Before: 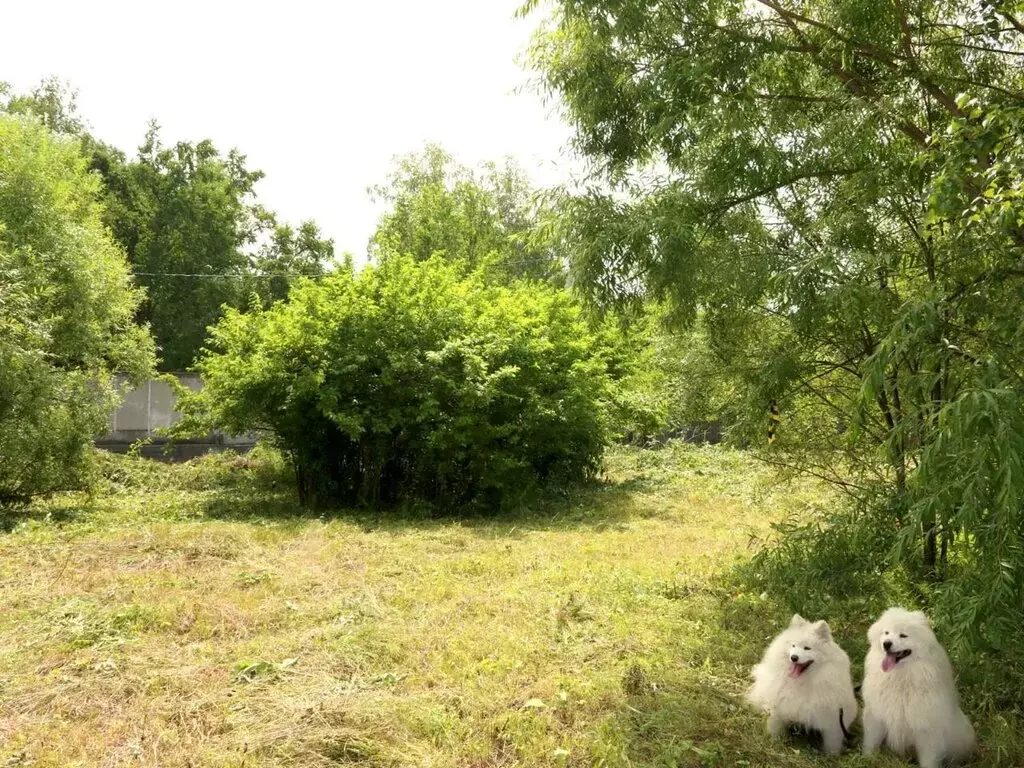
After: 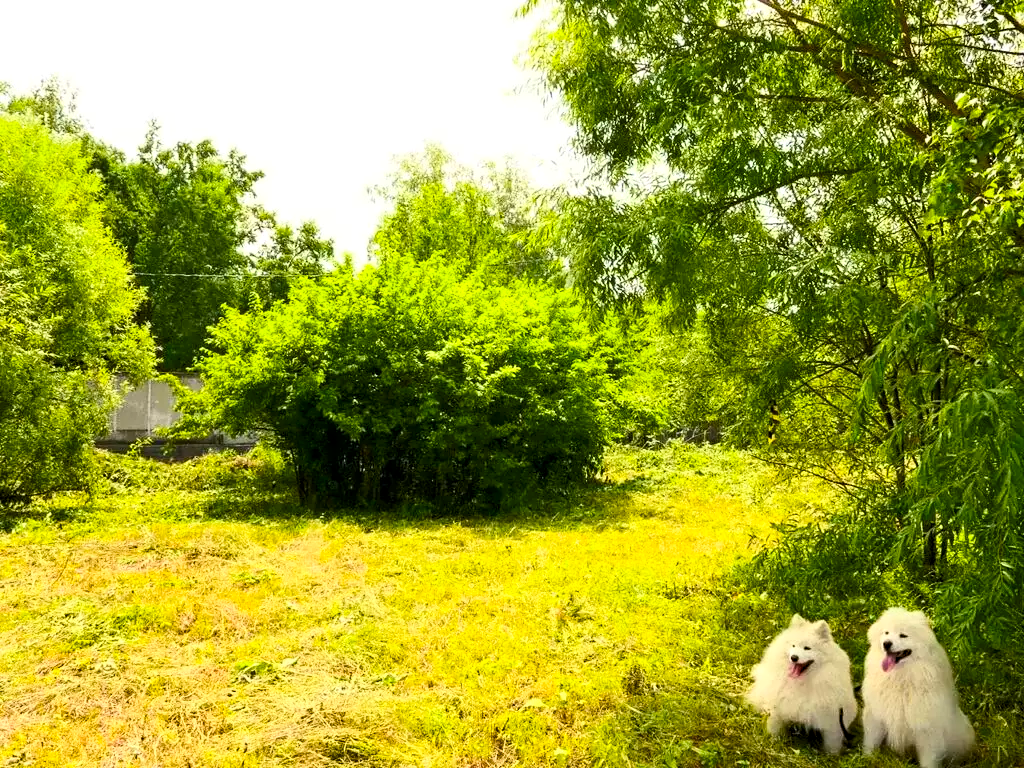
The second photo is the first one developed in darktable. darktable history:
contrast brightness saturation: contrast 0.23, brightness 0.1, saturation 0.29
contrast equalizer: octaves 7, y [[0.509, 0.514, 0.523, 0.542, 0.578, 0.603], [0.5 ×6], [0.509, 0.514, 0.523, 0.542, 0.578, 0.603], [0.001, 0.002, 0.003, 0.005, 0.01, 0.013], [0.001, 0.002, 0.003, 0.005, 0.01, 0.013]]
color balance rgb: linear chroma grading › global chroma 13.3%, global vibrance 41.49%
